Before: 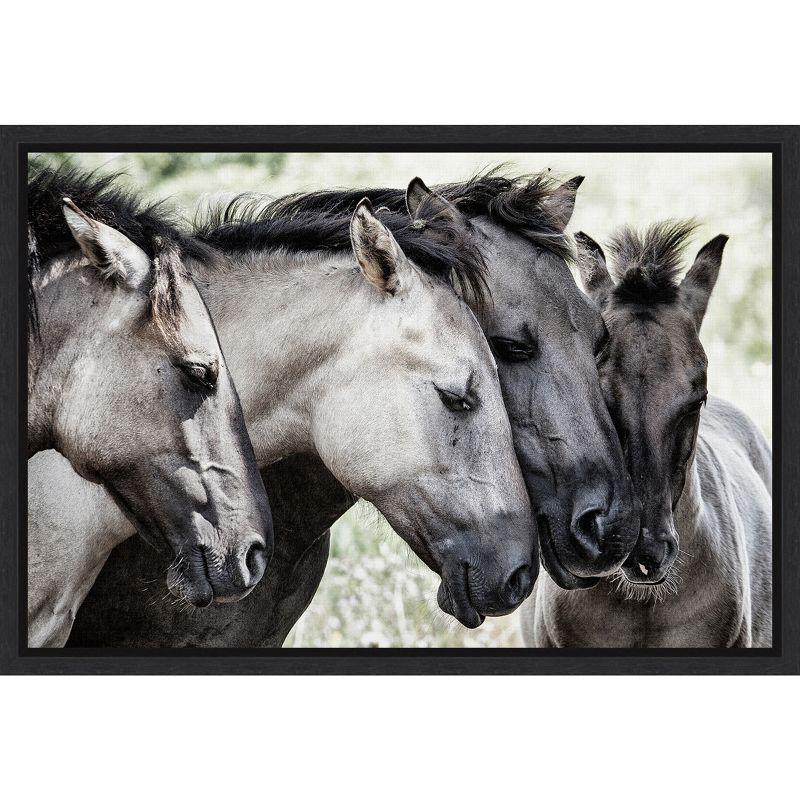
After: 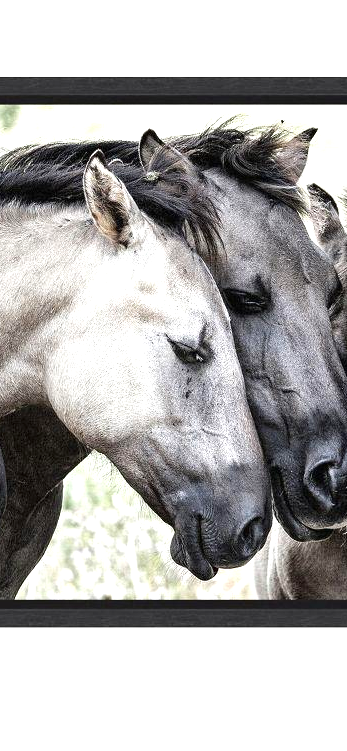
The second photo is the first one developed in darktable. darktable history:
exposure: black level correction 0, exposure 0.7 EV, compensate exposure bias true, compensate highlight preservation false
crop: left 33.452%, top 6.025%, right 23.155%
